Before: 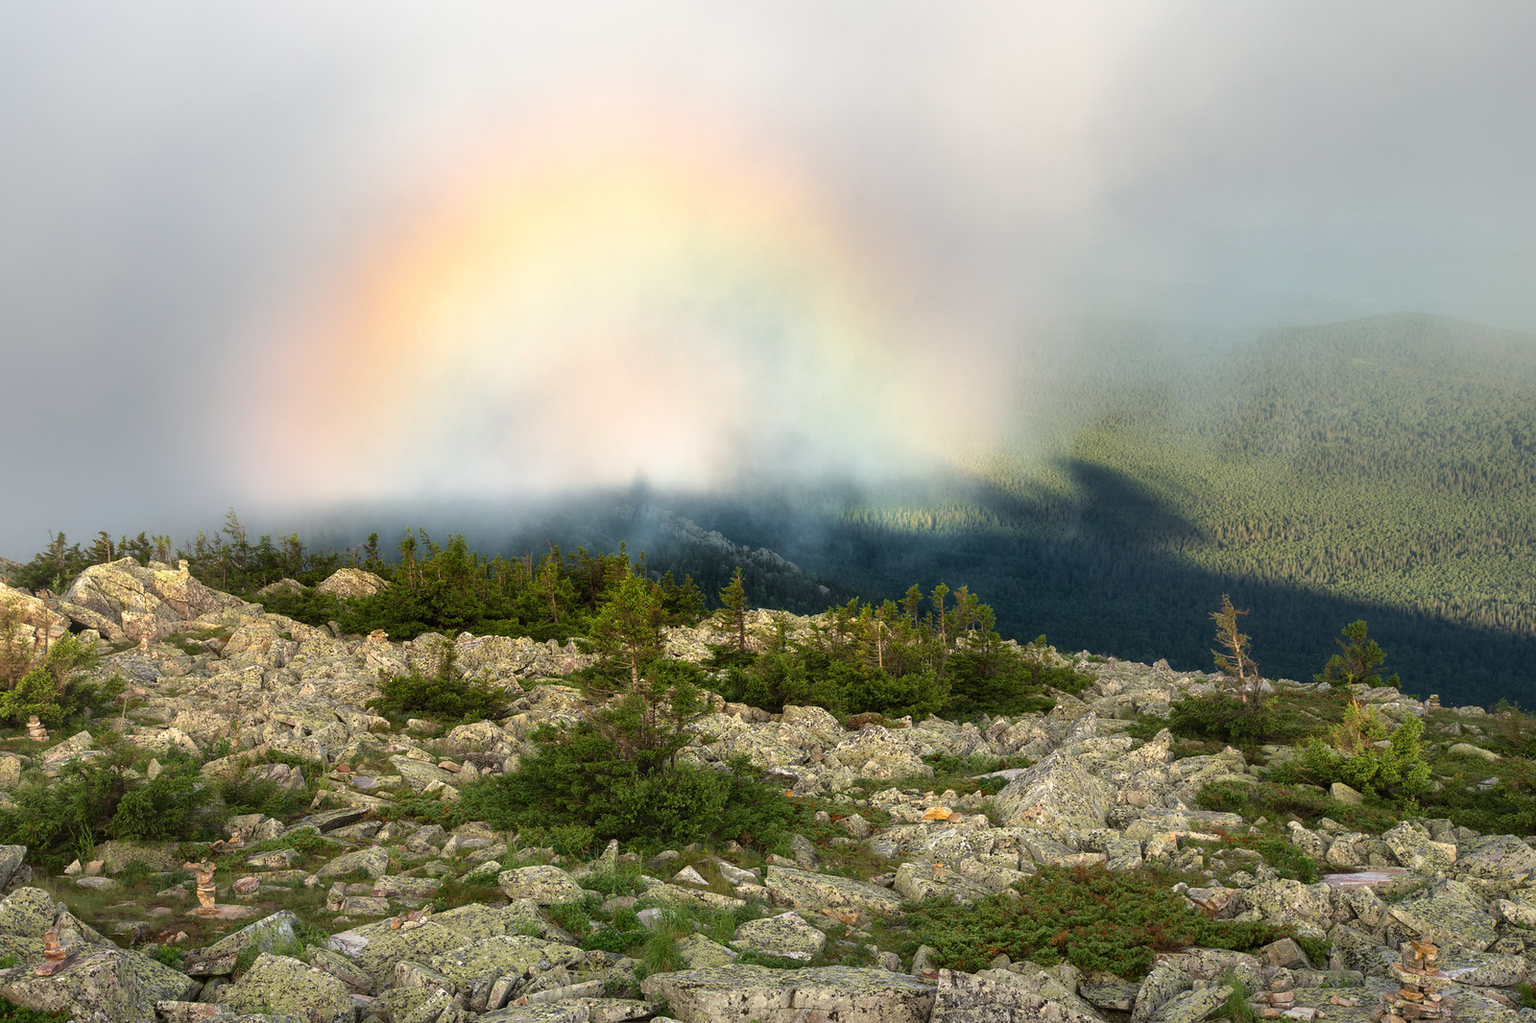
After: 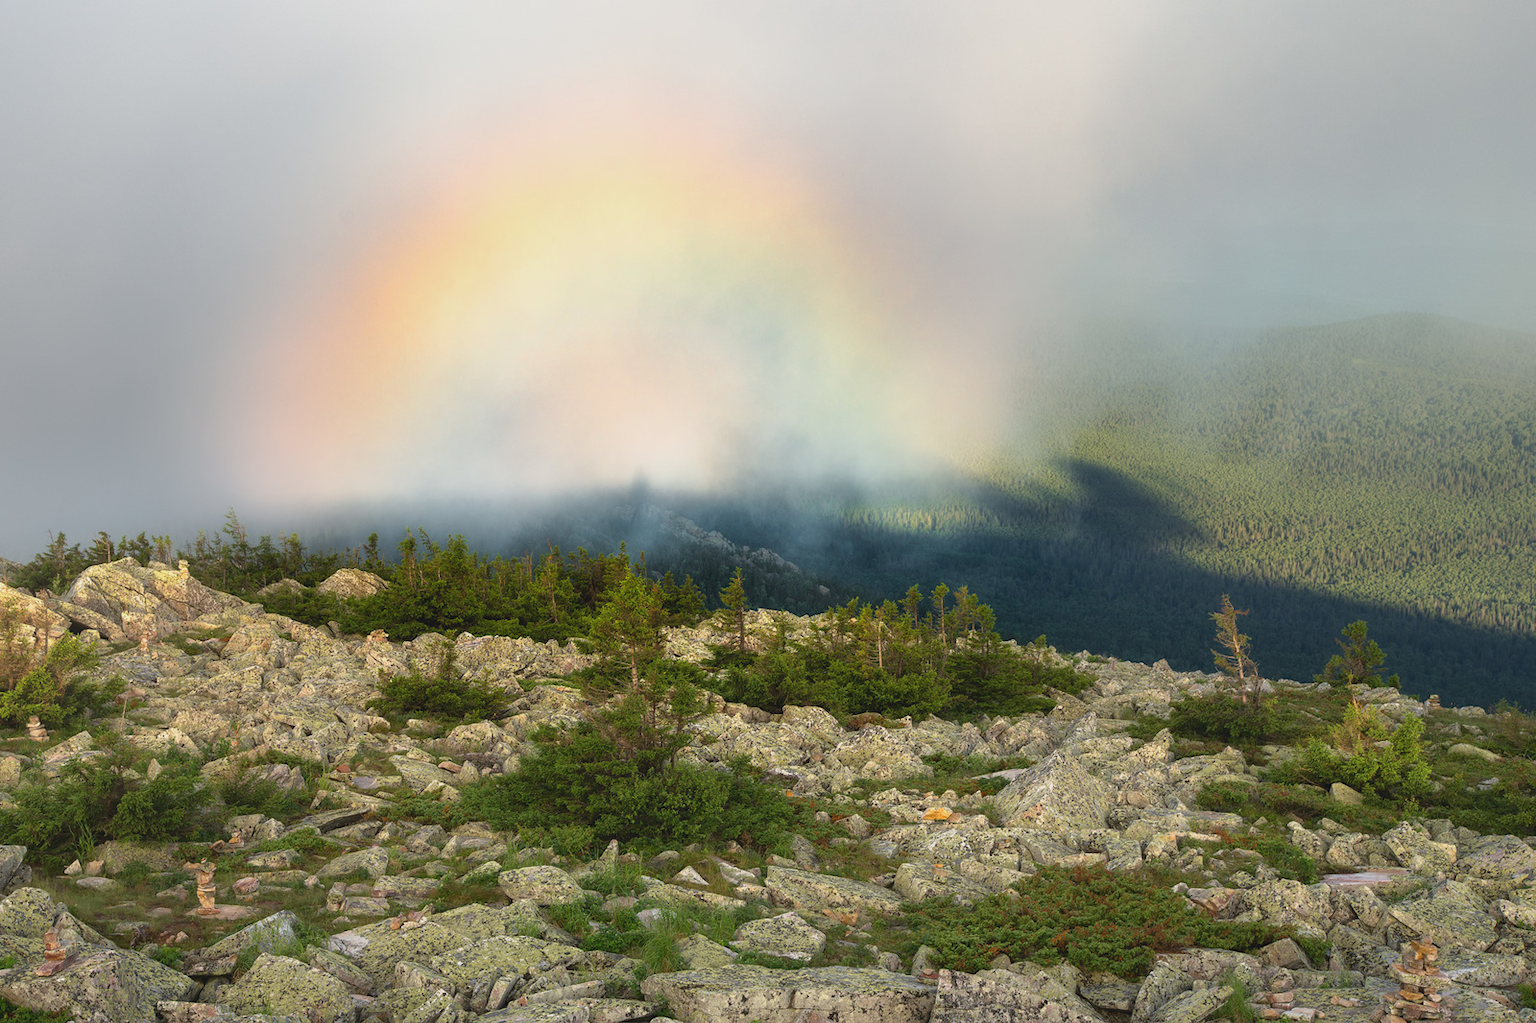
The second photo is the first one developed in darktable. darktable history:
contrast brightness saturation: contrast -0.122
